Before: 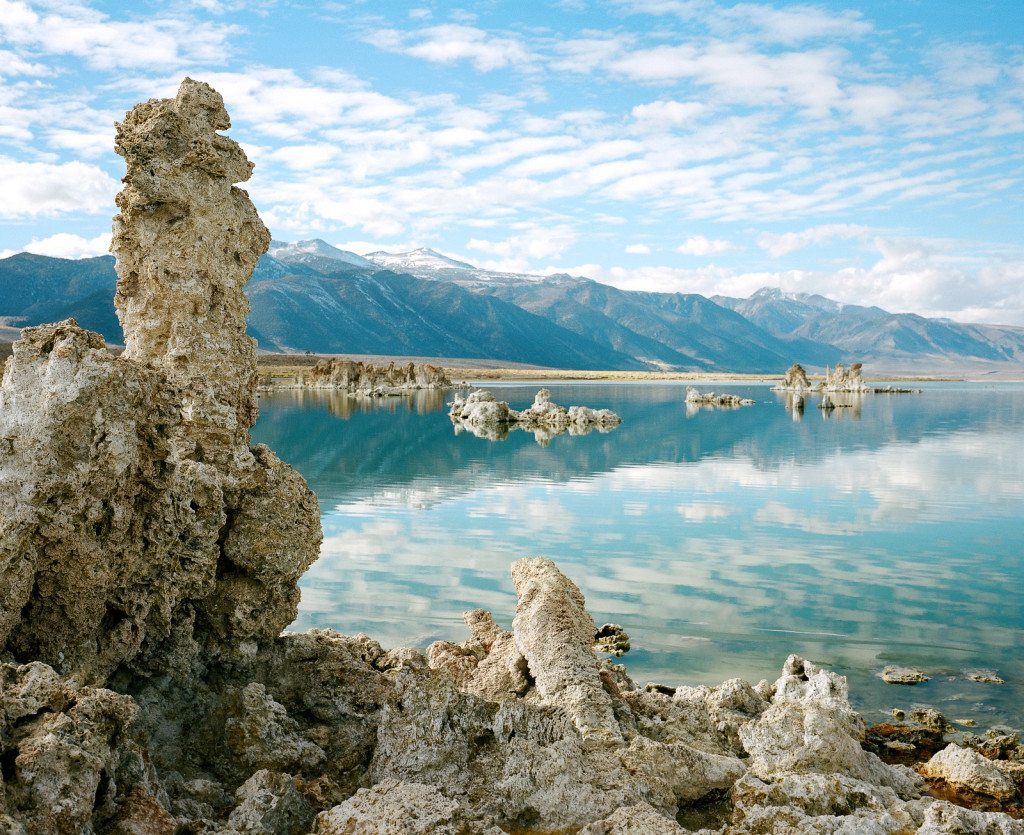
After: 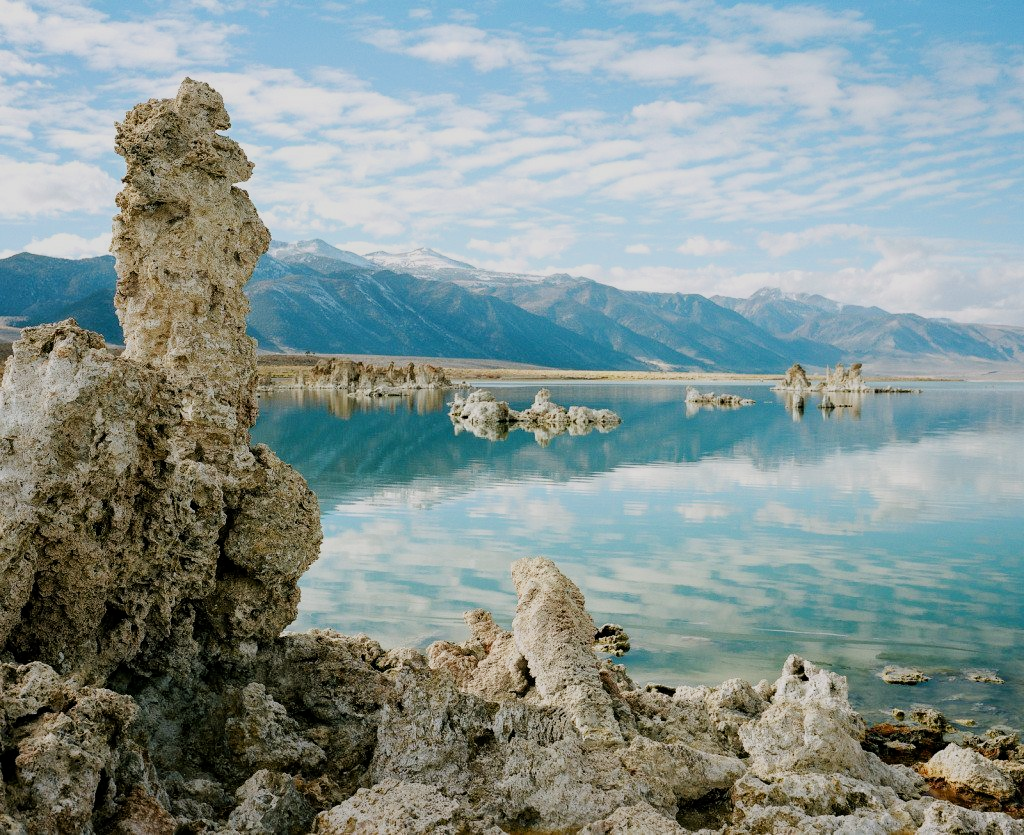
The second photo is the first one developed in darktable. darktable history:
filmic rgb: hardness 4.17
white balance: red 1, blue 1
